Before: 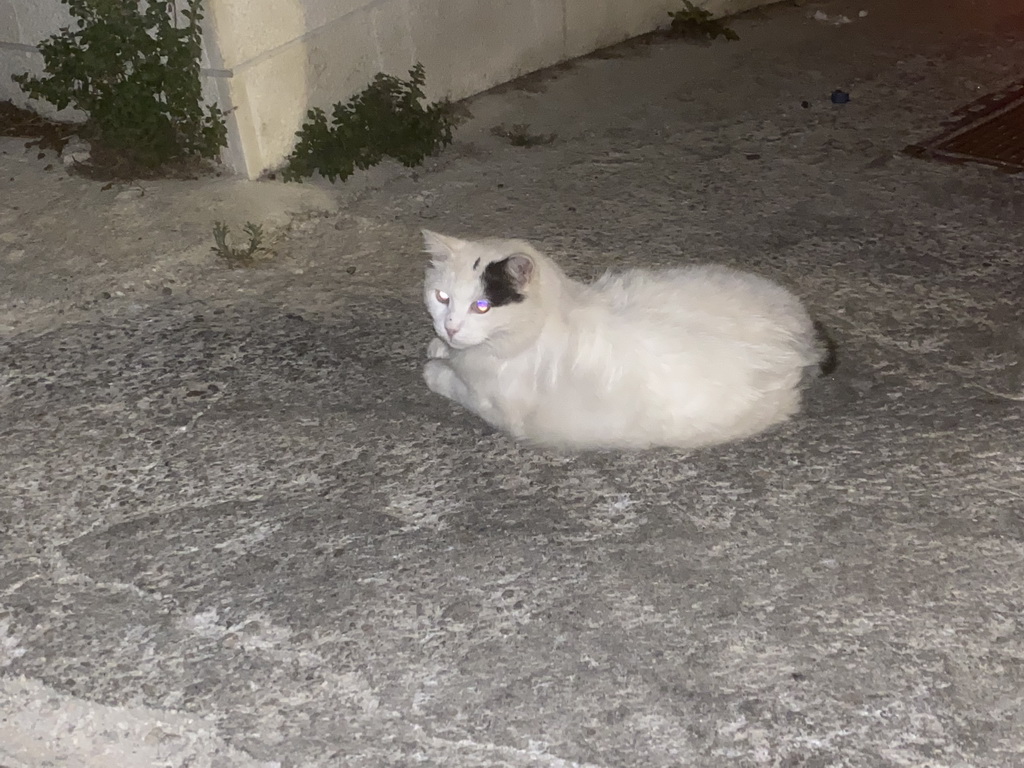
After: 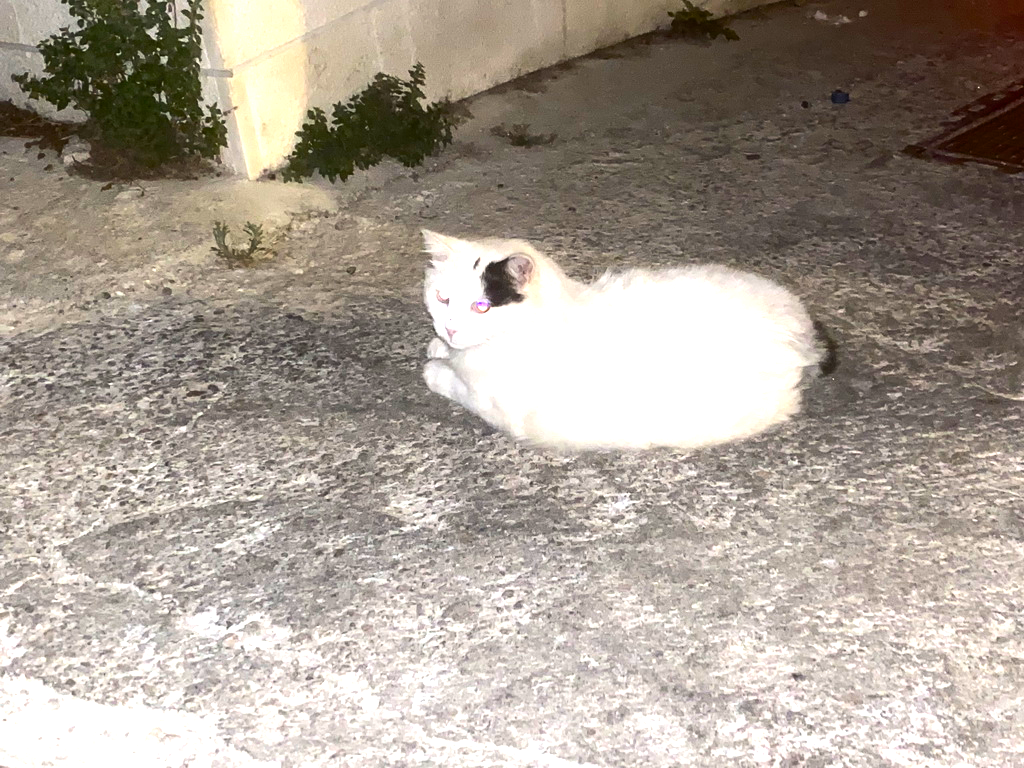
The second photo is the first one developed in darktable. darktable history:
color balance rgb: perceptual saturation grading › global saturation 25.445%, perceptual brilliance grading › global brilliance 29.267%, perceptual brilliance grading › highlights 50.719%, perceptual brilliance grading › mid-tones 50.448%, perceptual brilliance grading › shadows -21.155%, saturation formula JzAzBz (2021)
